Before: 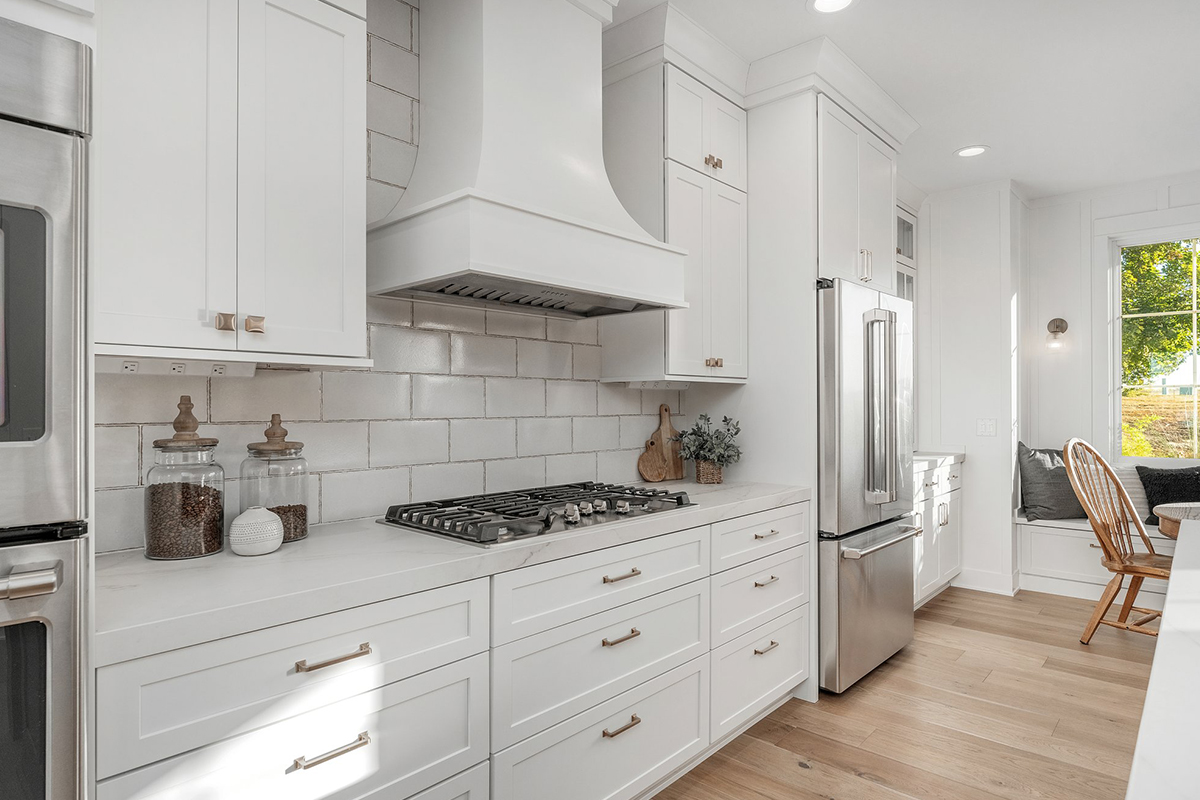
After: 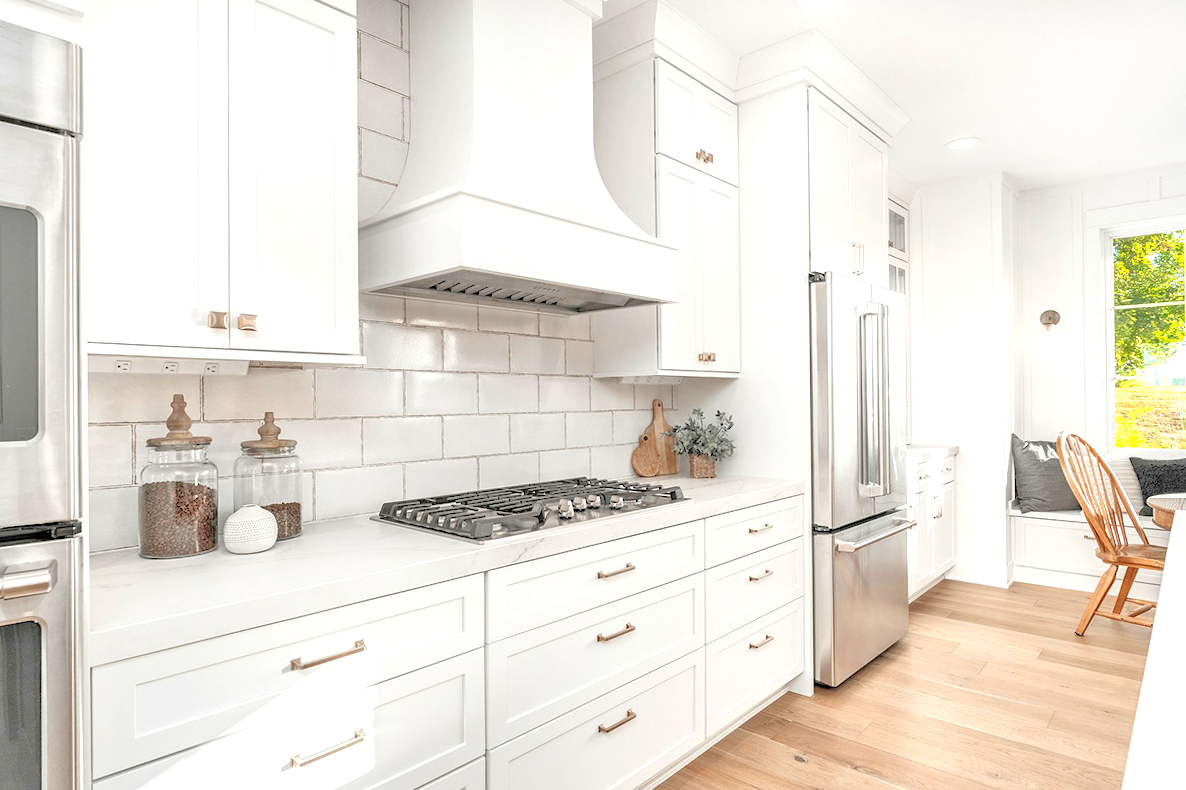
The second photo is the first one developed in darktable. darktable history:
rotate and perspective: rotation -0.45°, automatic cropping original format, crop left 0.008, crop right 0.992, crop top 0.012, crop bottom 0.988
contrast brightness saturation: contrast 0.07, brightness 0.08, saturation 0.18
tone equalizer: -7 EV 0.15 EV, -6 EV 0.6 EV, -5 EV 1.15 EV, -4 EV 1.33 EV, -3 EV 1.15 EV, -2 EV 0.6 EV, -1 EV 0.15 EV, mask exposure compensation -0.5 EV
exposure: exposure 0.785 EV, compensate highlight preservation false
